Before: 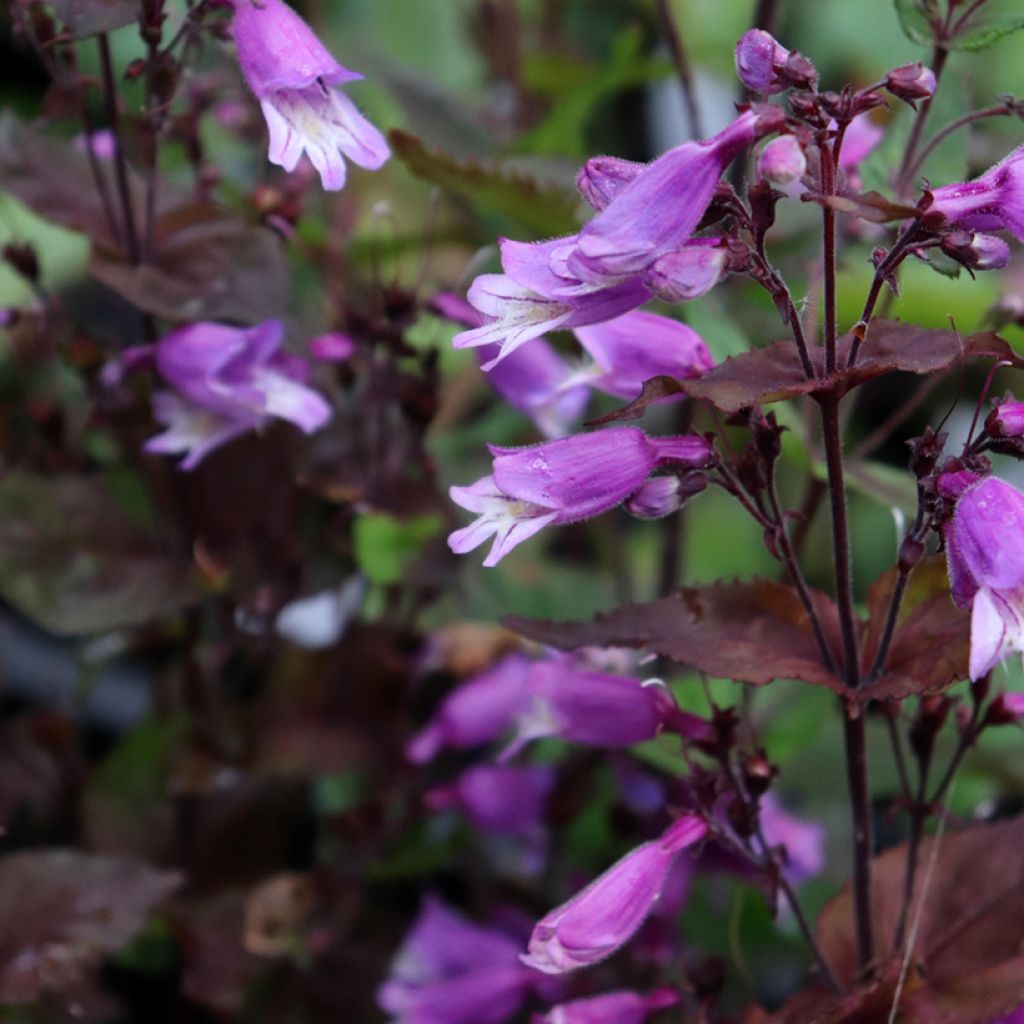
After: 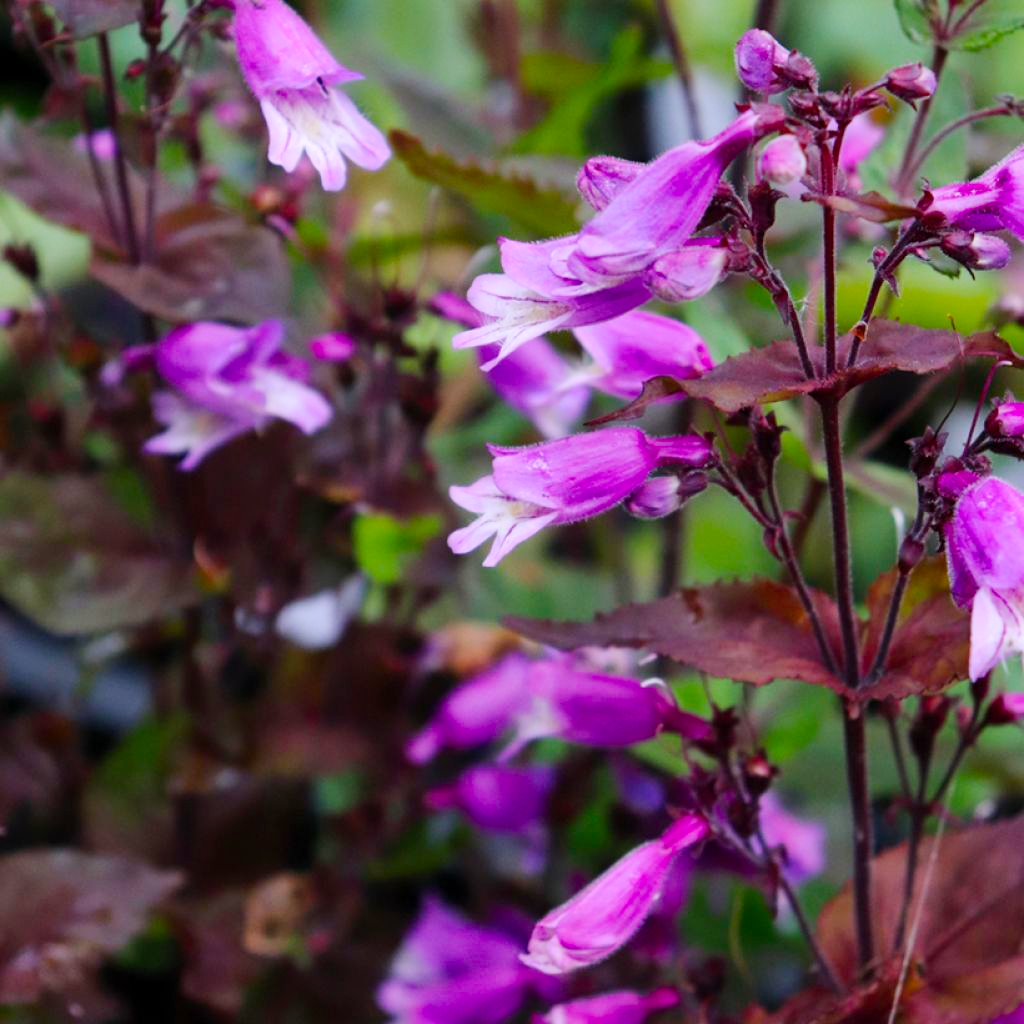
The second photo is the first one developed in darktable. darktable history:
tone curve: curves: ch0 [(0, 0) (0.526, 0.642) (1, 1)], preserve colors none
color balance rgb: highlights gain › chroma 1.491%, highlights gain › hue 307.25°, perceptual saturation grading › global saturation 31.135%, global vibrance 20%
